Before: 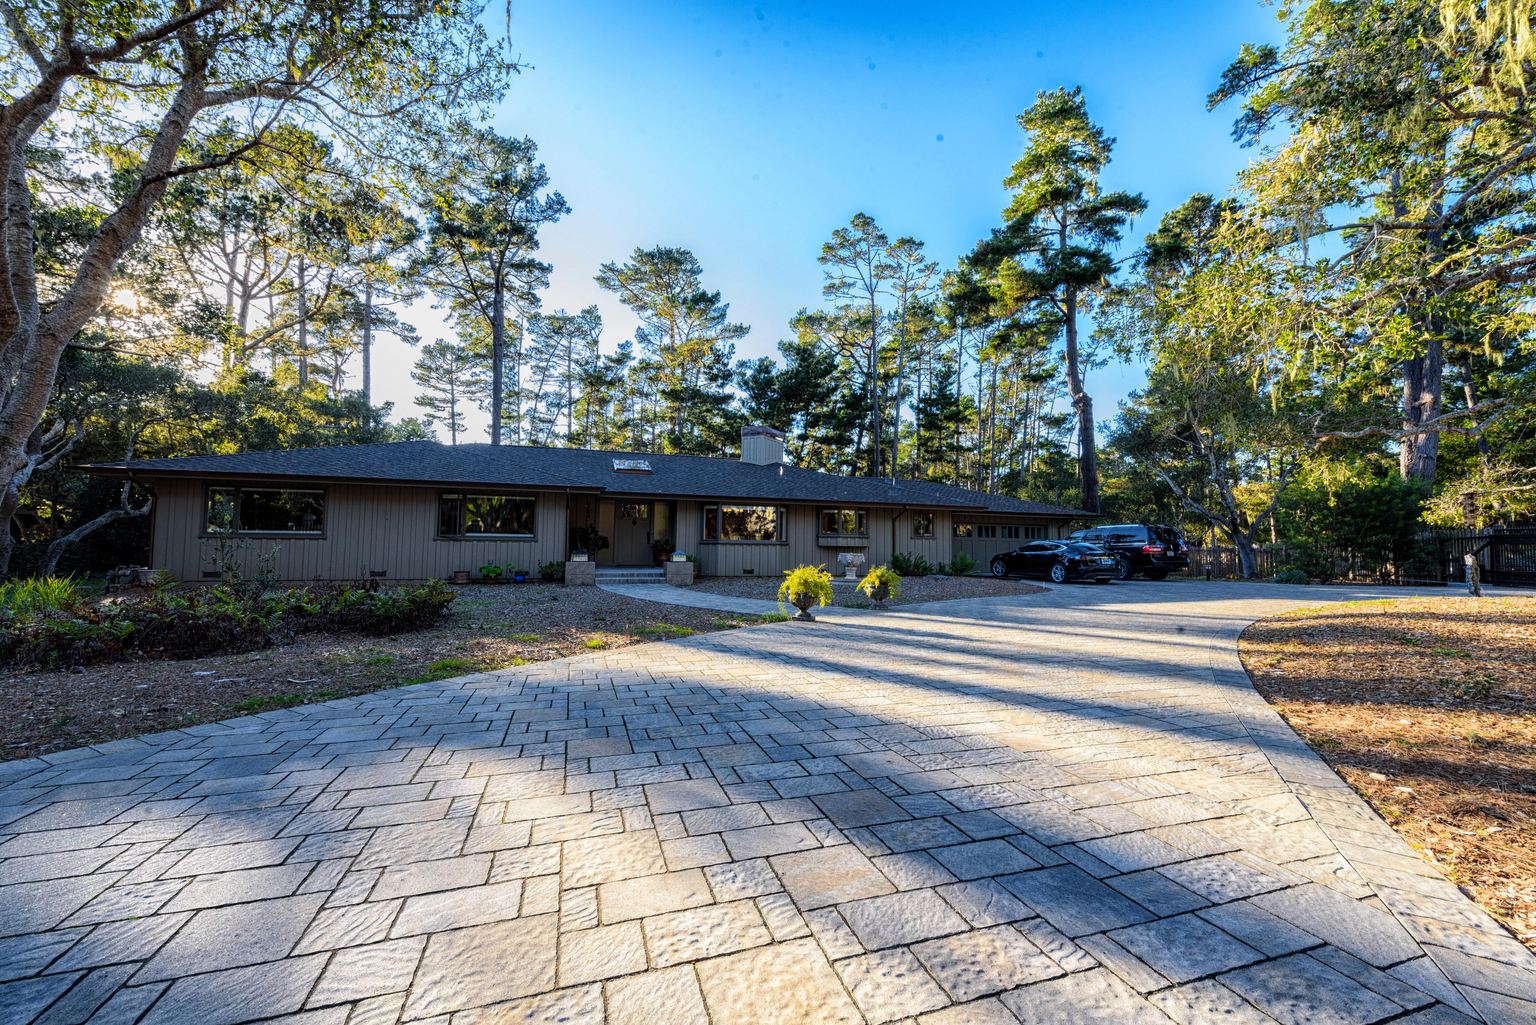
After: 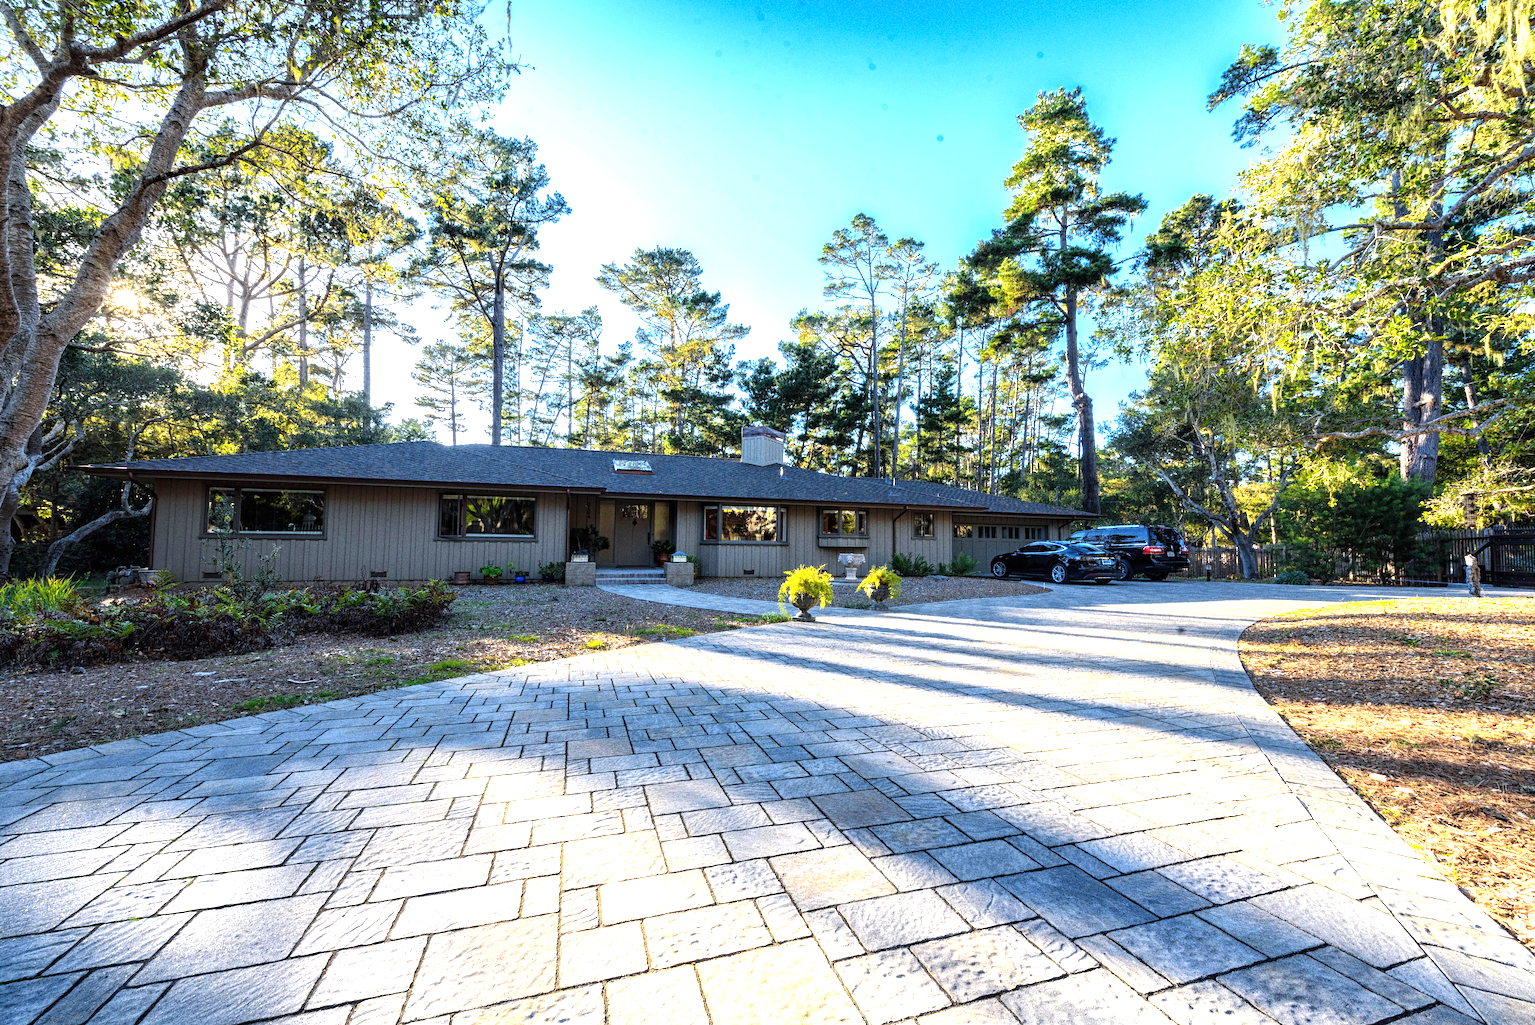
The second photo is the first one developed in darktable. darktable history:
exposure: black level correction 0, exposure 0.953 EV, compensate exposure bias true, compensate highlight preservation false
grain: coarseness 0.09 ISO, strength 40%
